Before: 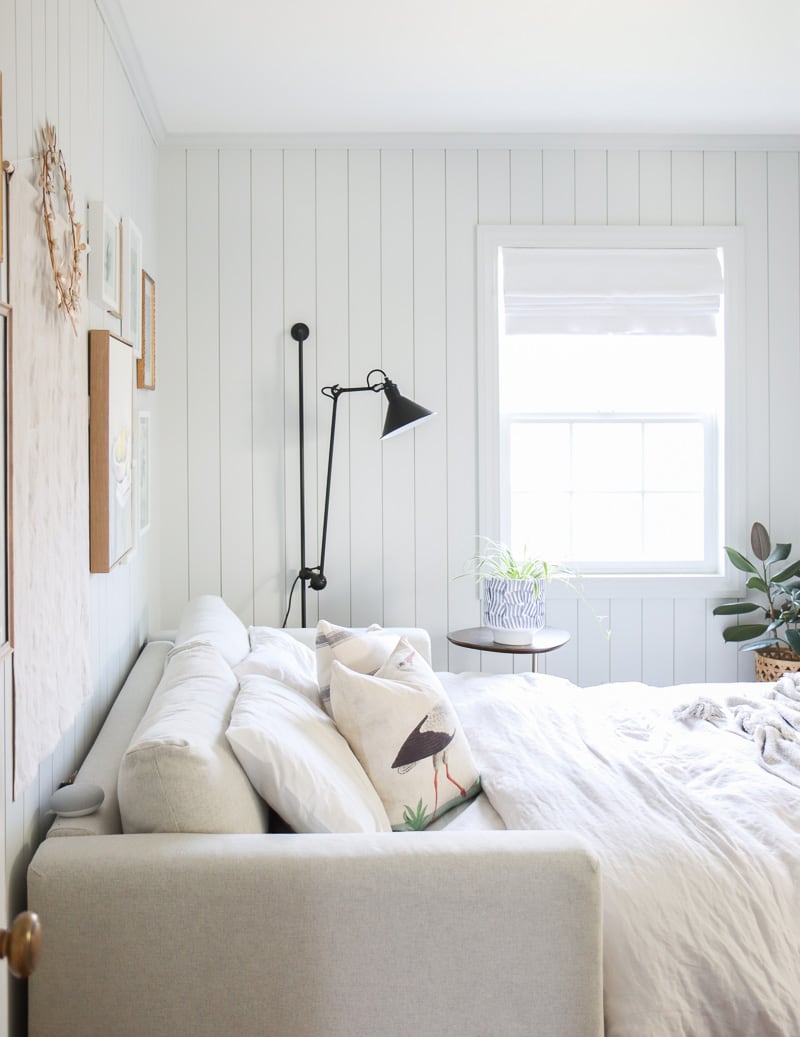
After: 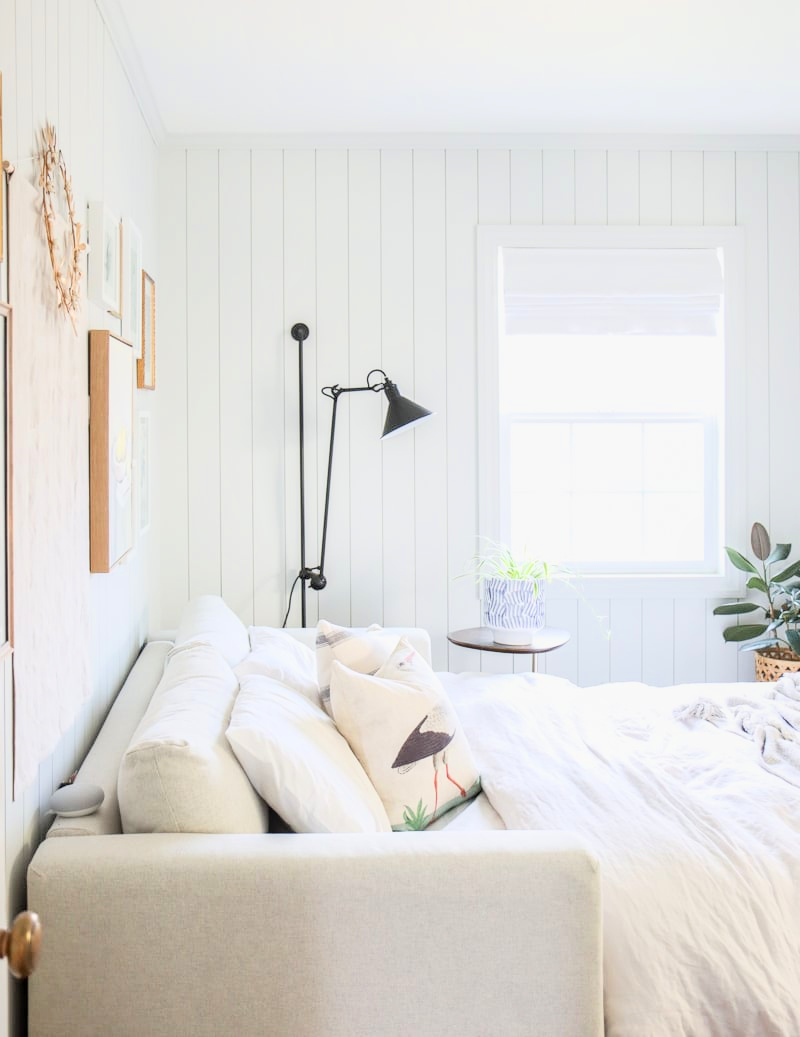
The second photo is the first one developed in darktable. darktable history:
filmic rgb: black relative exposure -7.72 EV, white relative exposure 4.44 EV, hardness 3.76, latitude 37.22%, contrast 0.966, highlights saturation mix 8.94%, shadows ↔ highlights balance 3.94%, color science v6 (2022)
local contrast: on, module defaults
exposure: exposure 1.093 EV, compensate highlight preservation false
